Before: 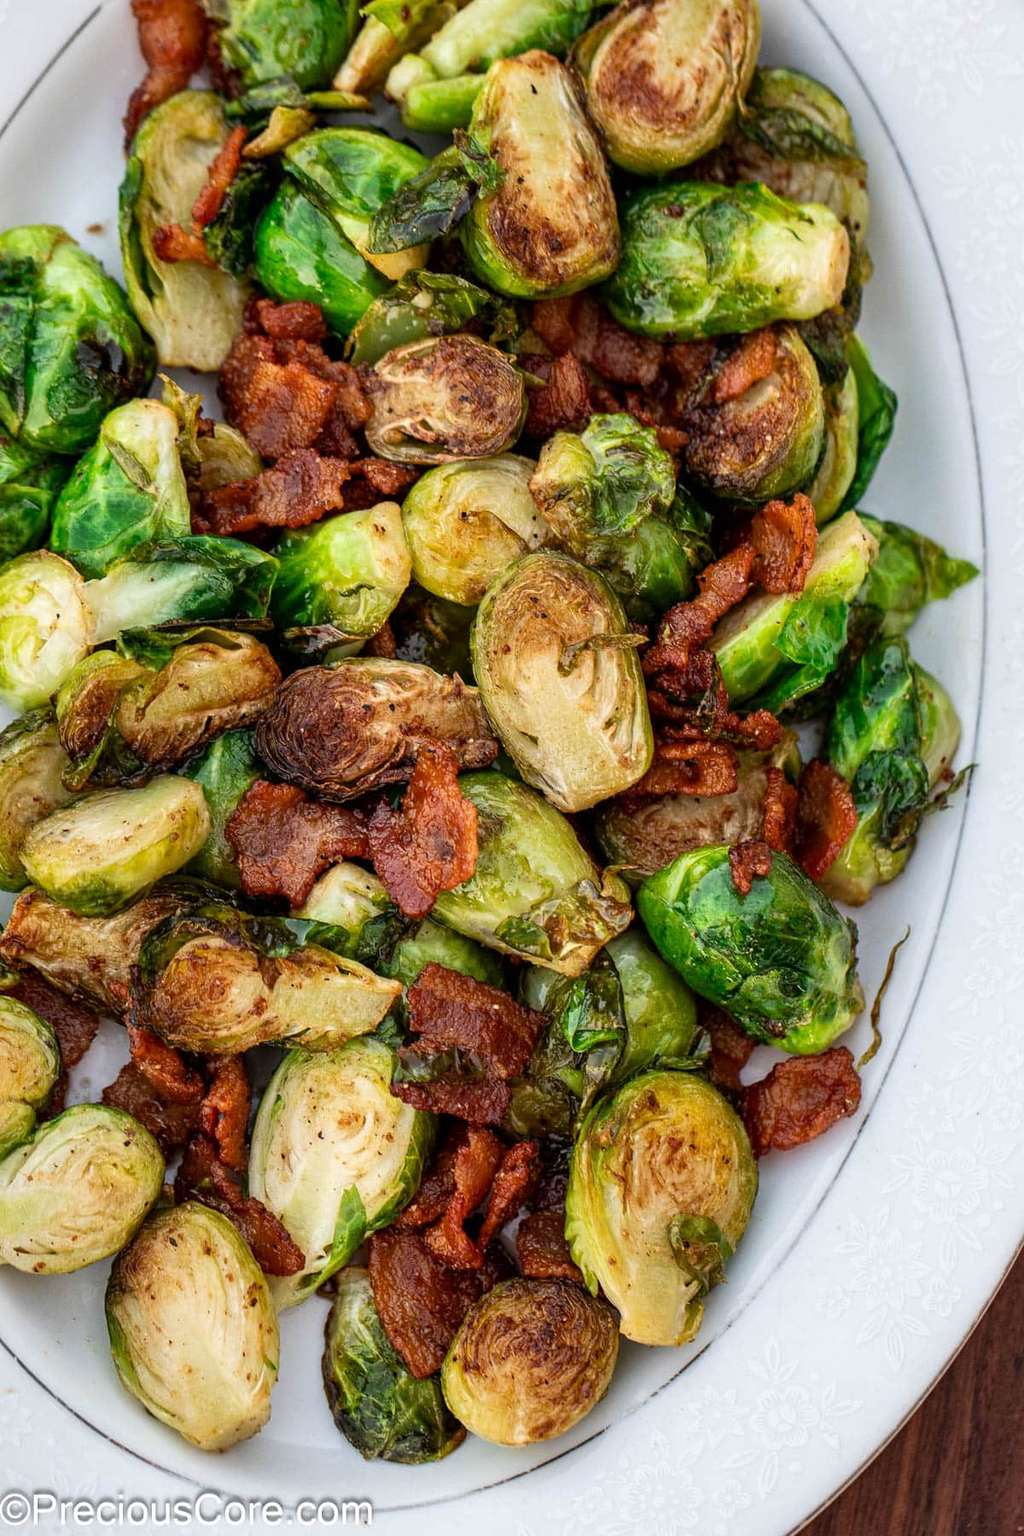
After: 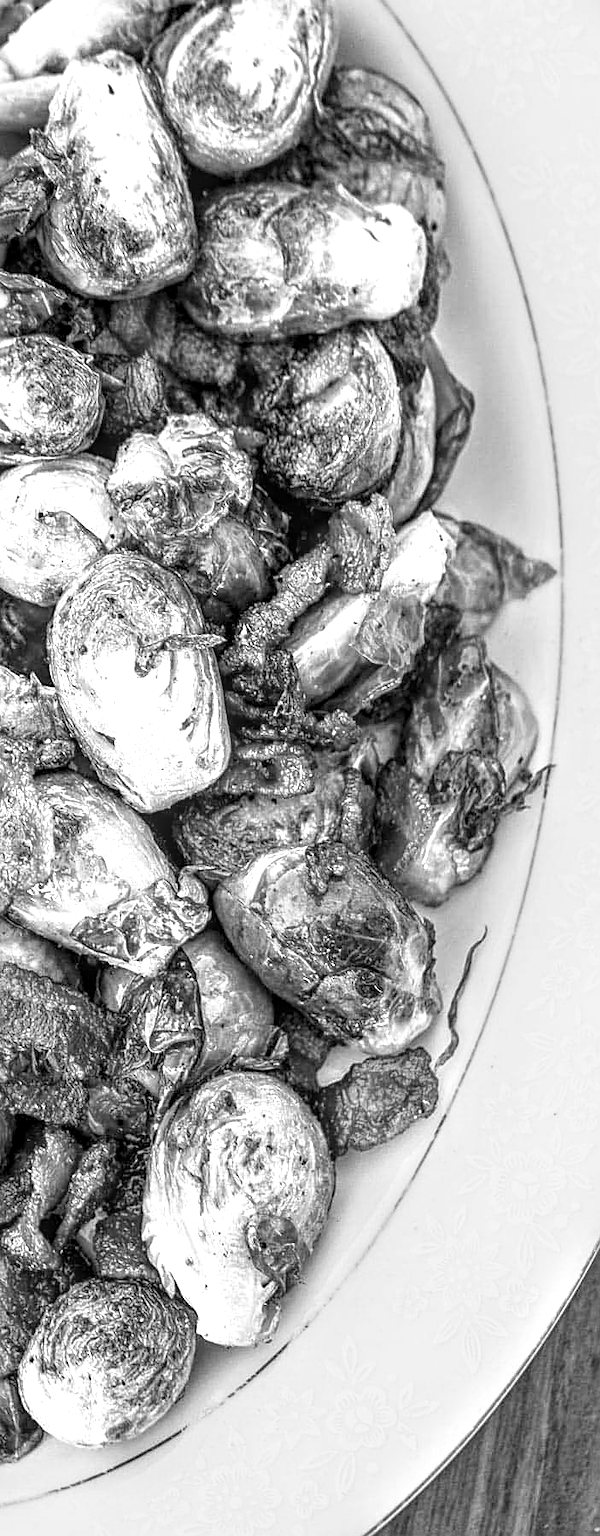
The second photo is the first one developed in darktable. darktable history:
monochrome: a 79.32, b 81.83, size 1.1
exposure: black level correction 0, exposure 1.5 EV, compensate exposure bias true, compensate highlight preservation false
crop: left 41.402%
local contrast: highlights 25%, detail 150%
sharpen: on, module defaults
color balance: lift [1, 1.011, 0.999, 0.989], gamma [1.109, 1.045, 1.039, 0.955], gain [0.917, 0.936, 0.952, 1.064], contrast 2.32%, contrast fulcrum 19%, output saturation 101%
